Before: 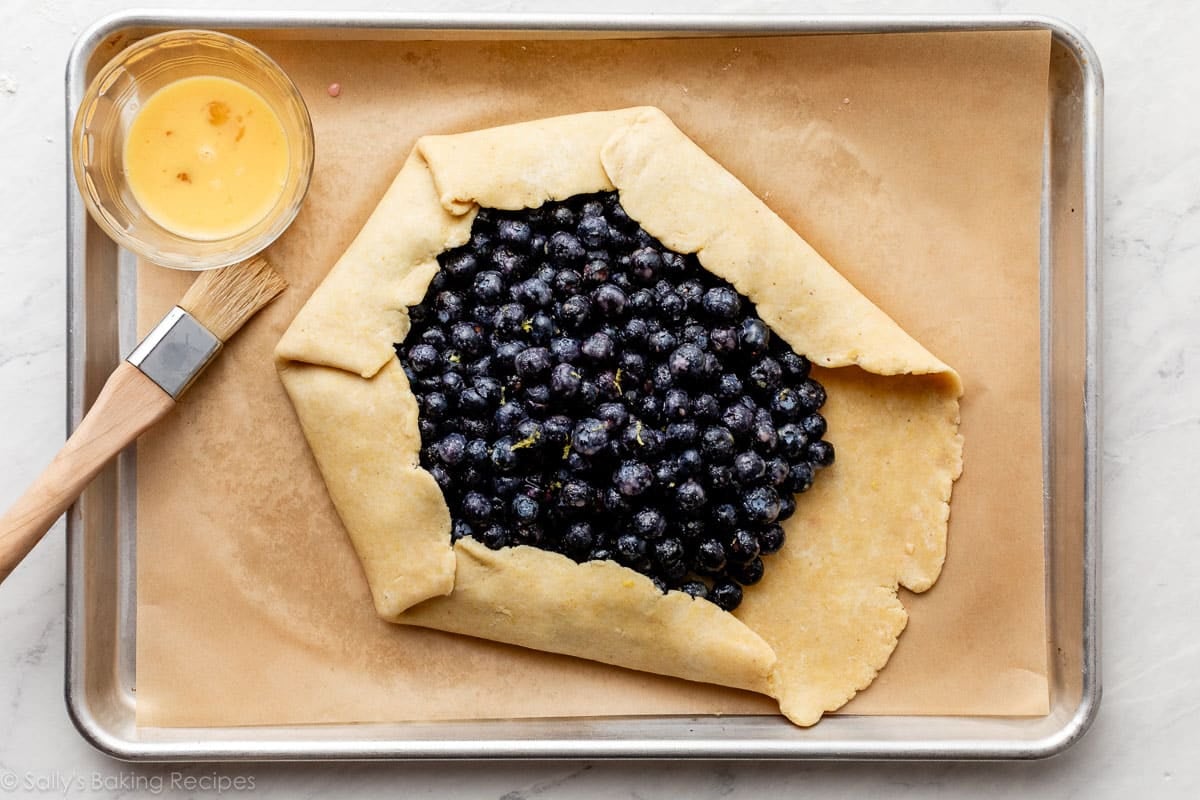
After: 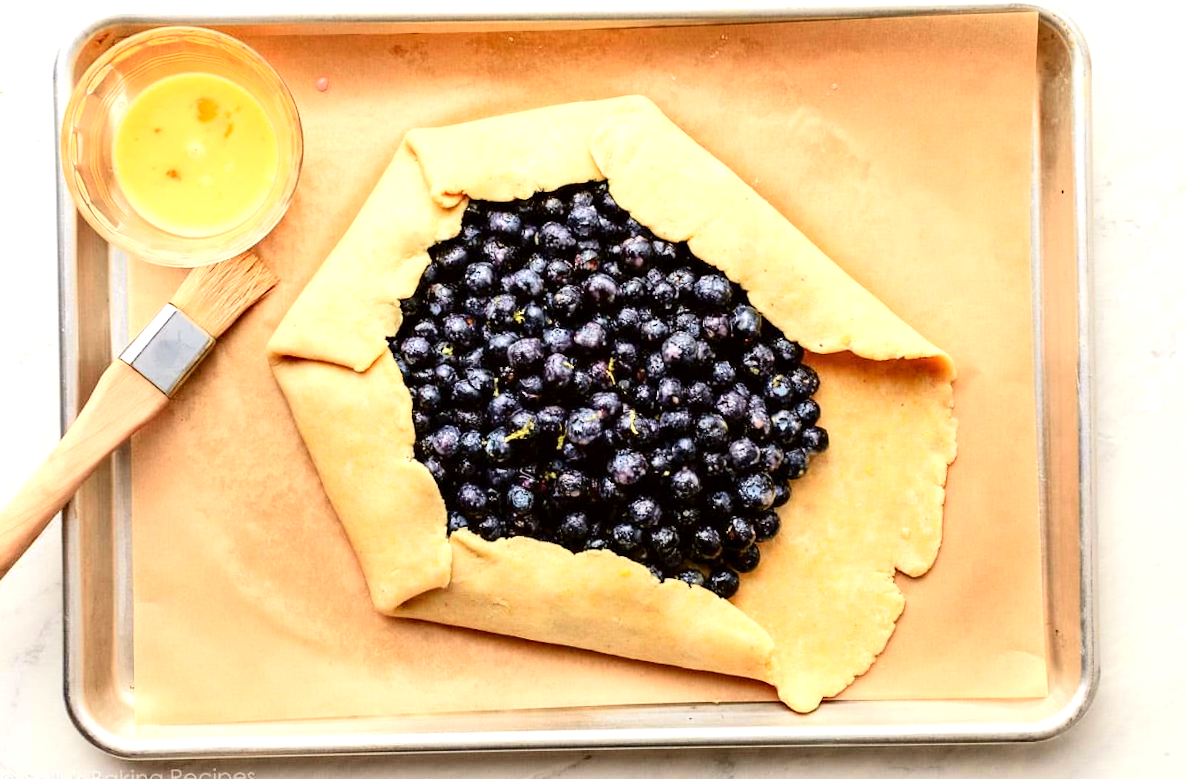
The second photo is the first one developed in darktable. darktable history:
tone curve: curves: ch0 [(0, 0) (0.091, 0.066) (0.184, 0.16) (0.491, 0.519) (0.748, 0.765) (1, 0.919)]; ch1 [(0, 0) (0.179, 0.173) (0.322, 0.32) (0.424, 0.424) (0.502, 0.504) (0.56, 0.575) (0.631, 0.675) (0.777, 0.806) (1, 1)]; ch2 [(0, 0) (0.434, 0.447) (0.485, 0.495) (0.524, 0.563) (0.676, 0.691) (1, 1)], color space Lab, independent channels, preserve colors none
exposure: black level correction 0, exposure 1.1 EV, compensate exposure bias true, compensate highlight preservation false
rotate and perspective: rotation -1°, crop left 0.011, crop right 0.989, crop top 0.025, crop bottom 0.975
contrast equalizer: octaves 7, y [[0.6 ×6], [0.55 ×6], [0 ×6], [0 ×6], [0 ×6]], mix 0.15
